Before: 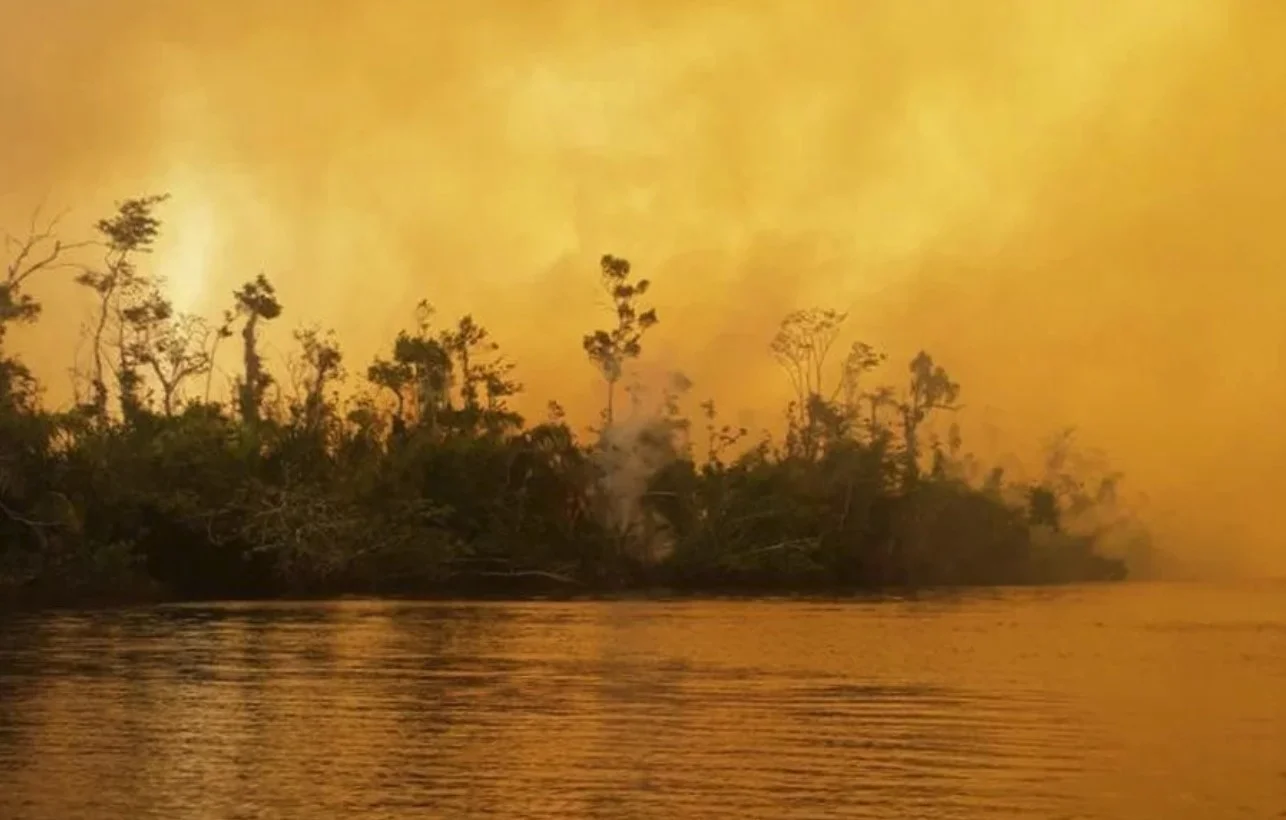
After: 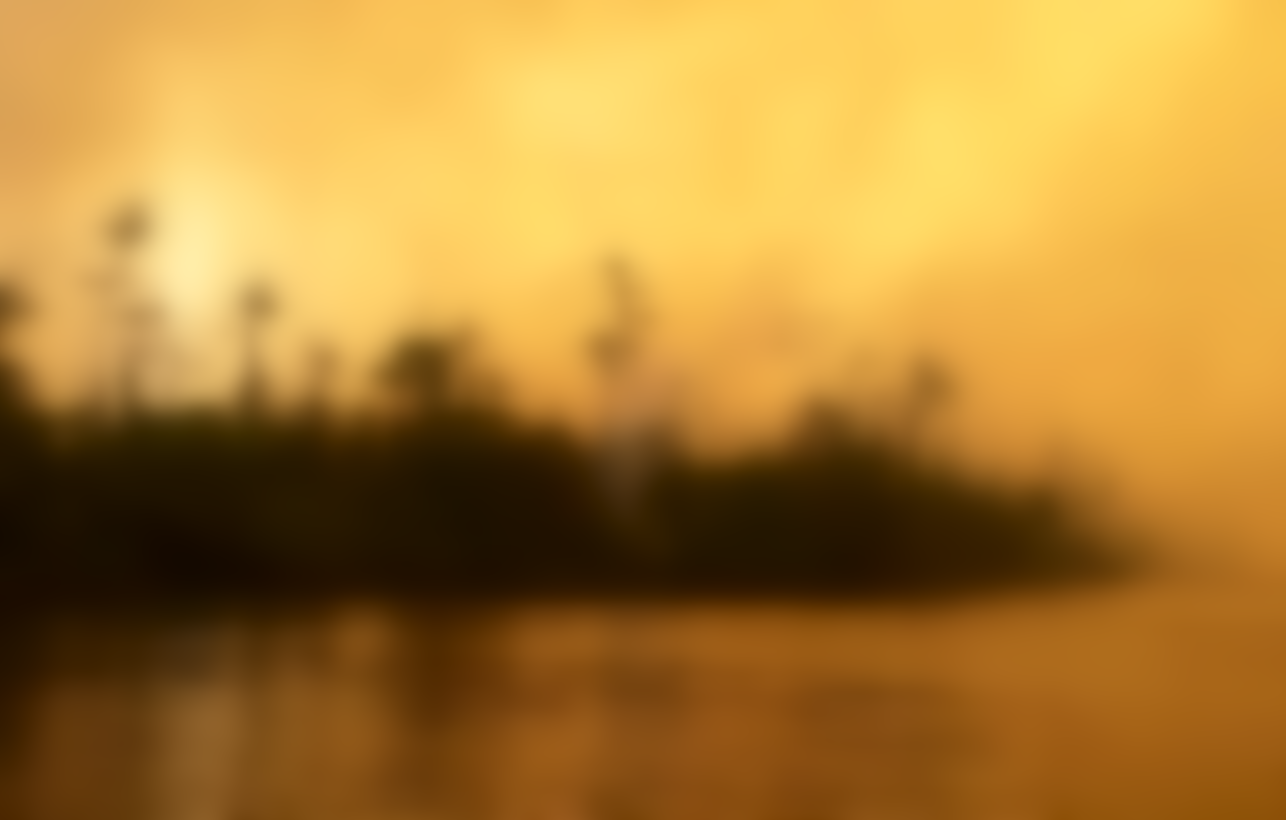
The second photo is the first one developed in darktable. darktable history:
contrast brightness saturation: contrast 0.28
lowpass: radius 16, unbound 0
